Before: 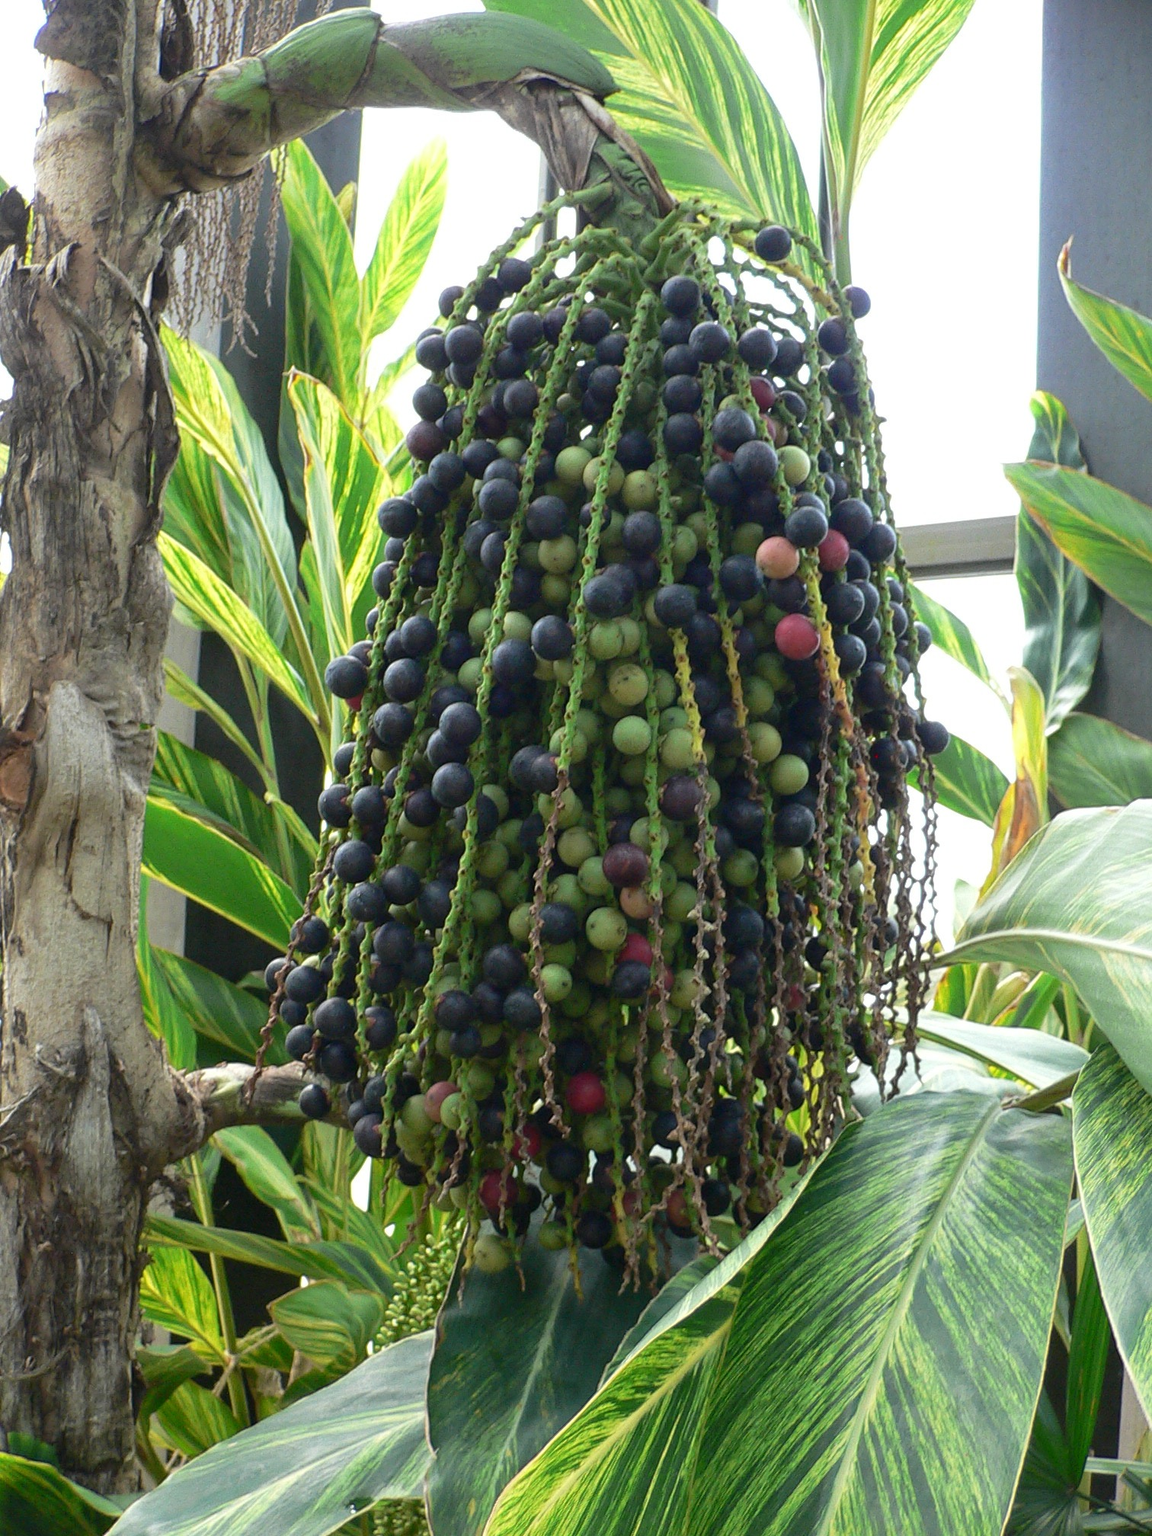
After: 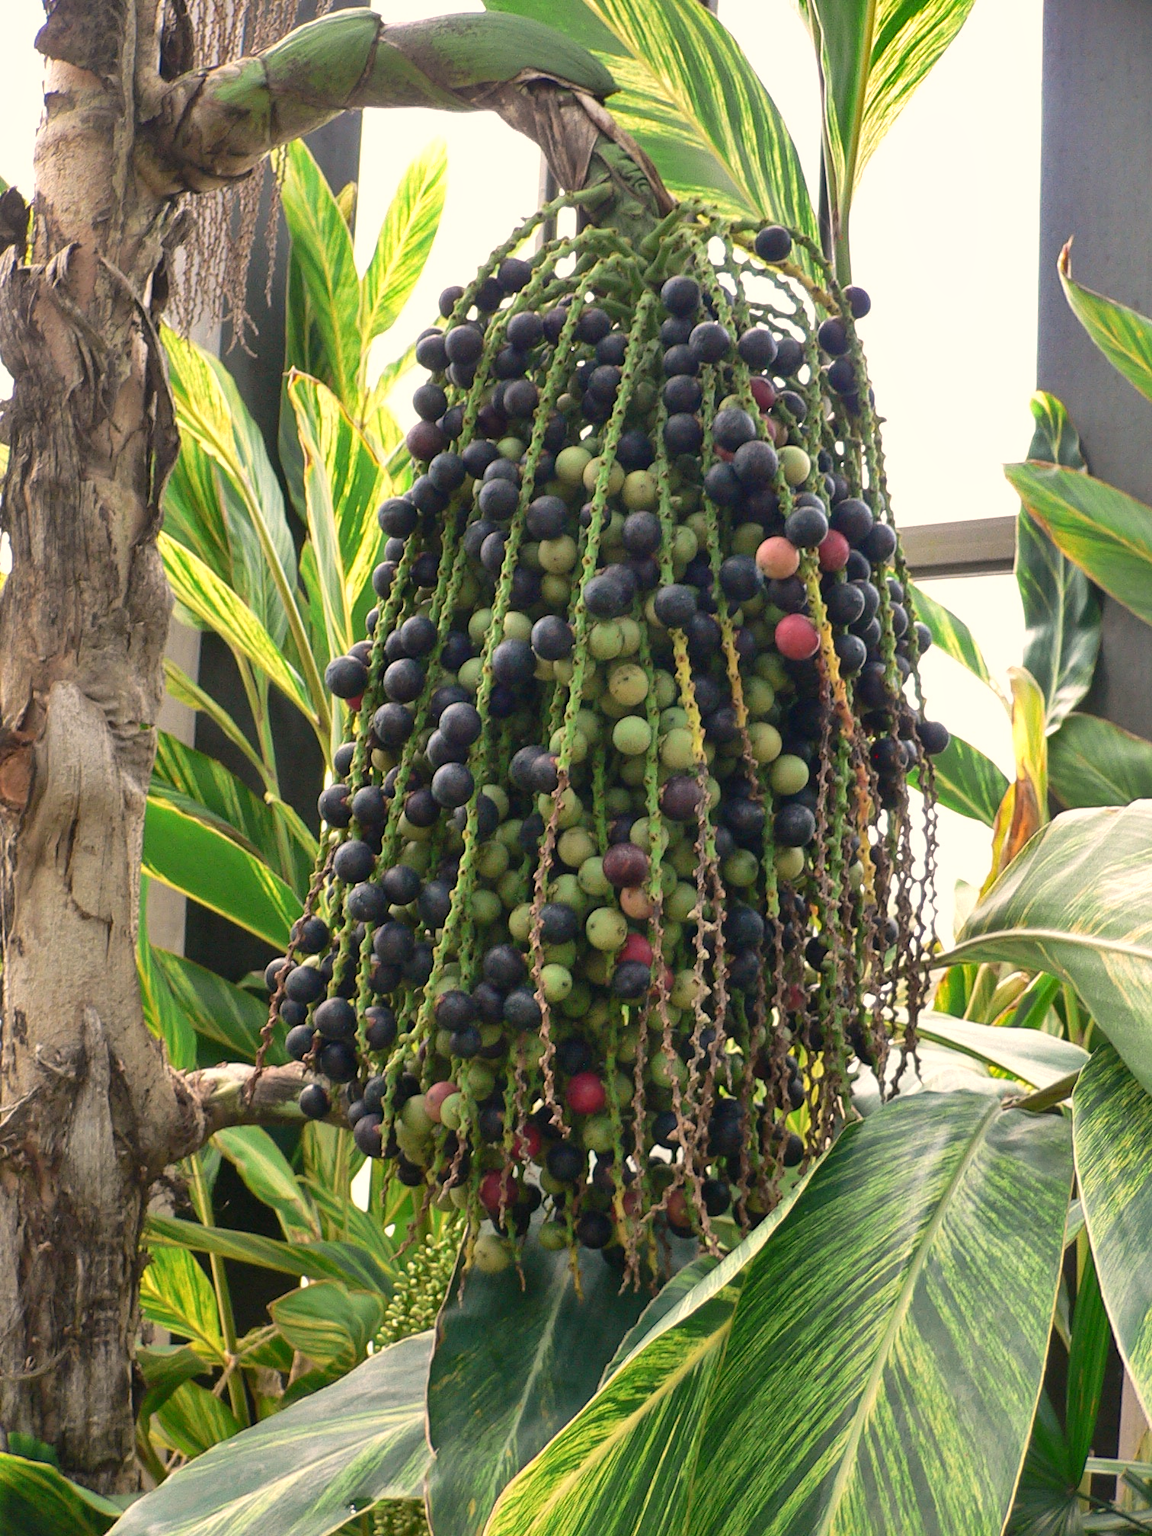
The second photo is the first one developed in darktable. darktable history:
white balance: red 1.127, blue 0.943
shadows and highlights: shadows 52.42, soften with gaussian
